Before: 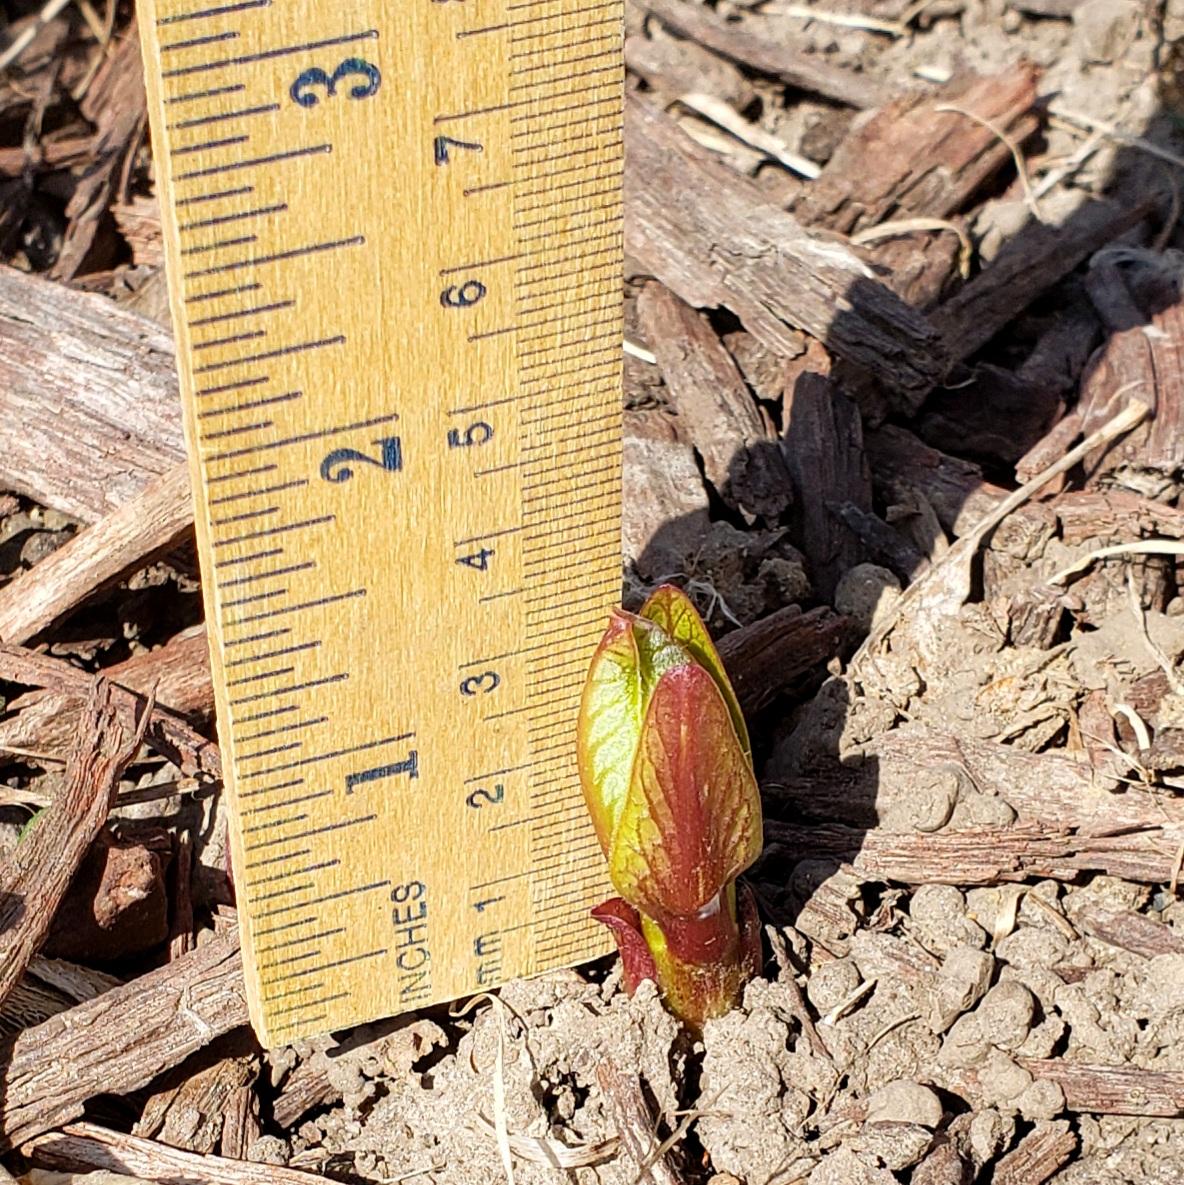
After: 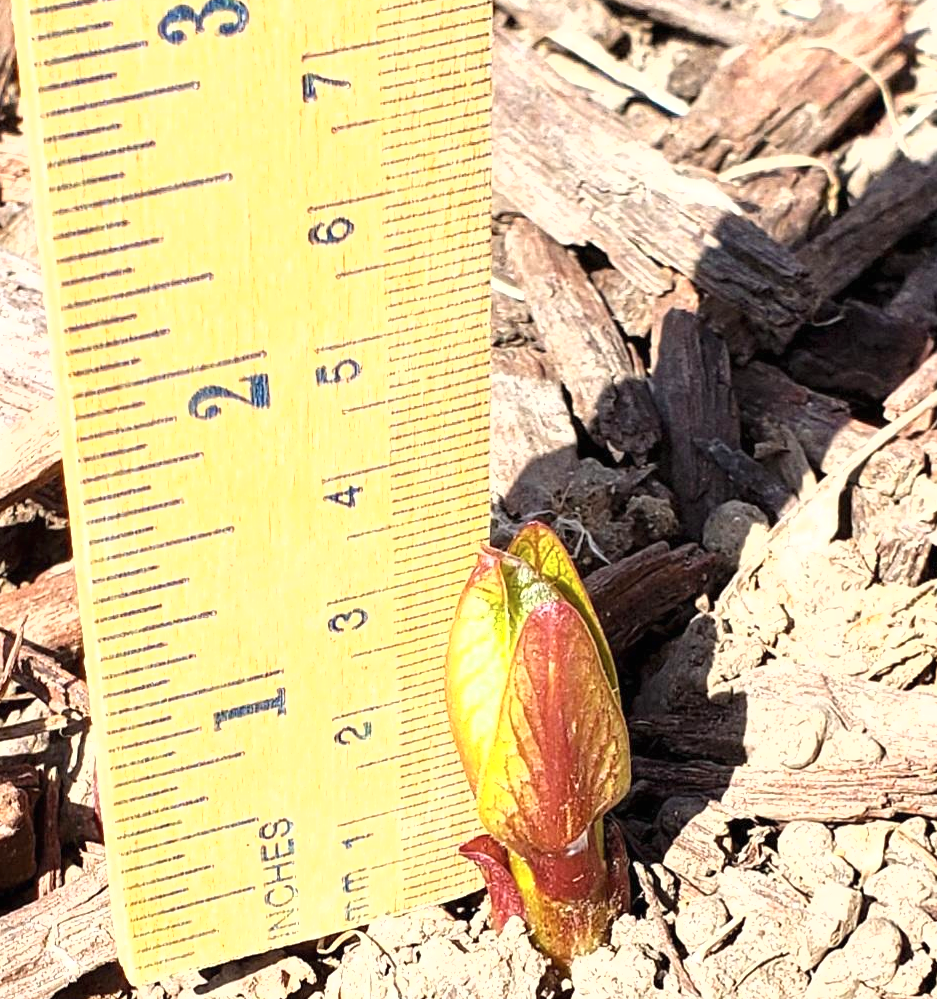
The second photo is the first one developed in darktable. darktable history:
contrast brightness saturation: saturation -0.05
exposure: black level correction 0, exposure 0.9 EV, compensate highlight preservation false
fill light: on, module defaults
crop: left 11.225%, top 5.381%, right 9.565%, bottom 10.314%
